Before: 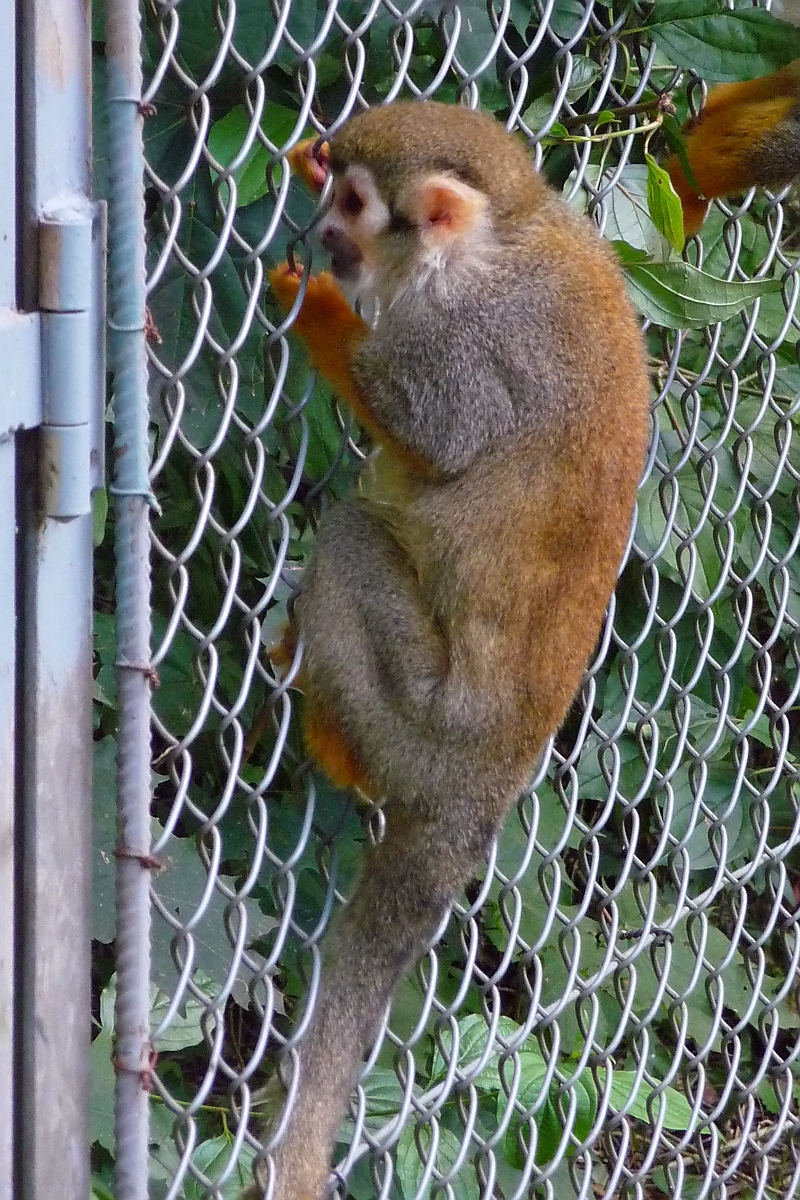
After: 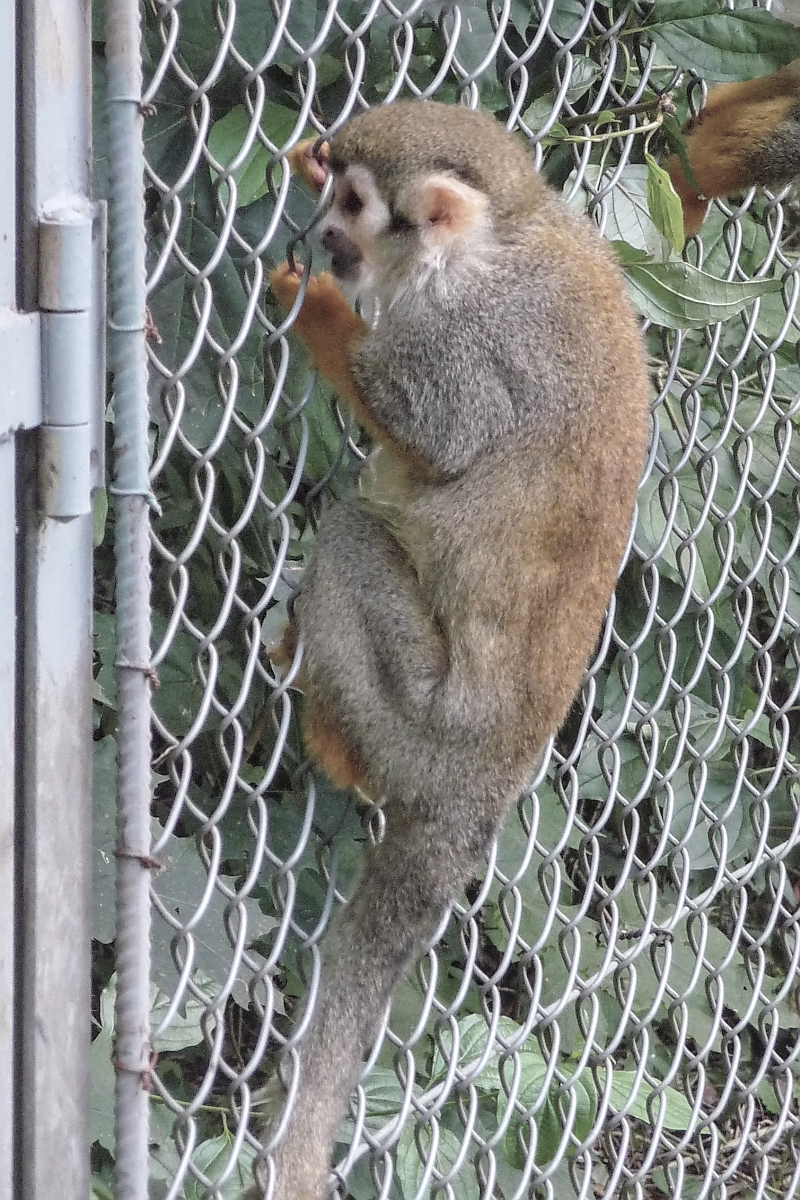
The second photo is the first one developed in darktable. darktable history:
contrast brightness saturation: brightness 0.186, saturation -0.502
contrast equalizer: octaves 7, y [[0.579, 0.58, 0.505, 0.5, 0.5, 0.5], [0.5 ×6], [0.5 ×6], [0 ×6], [0 ×6]], mix -0.302
local contrast: on, module defaults
